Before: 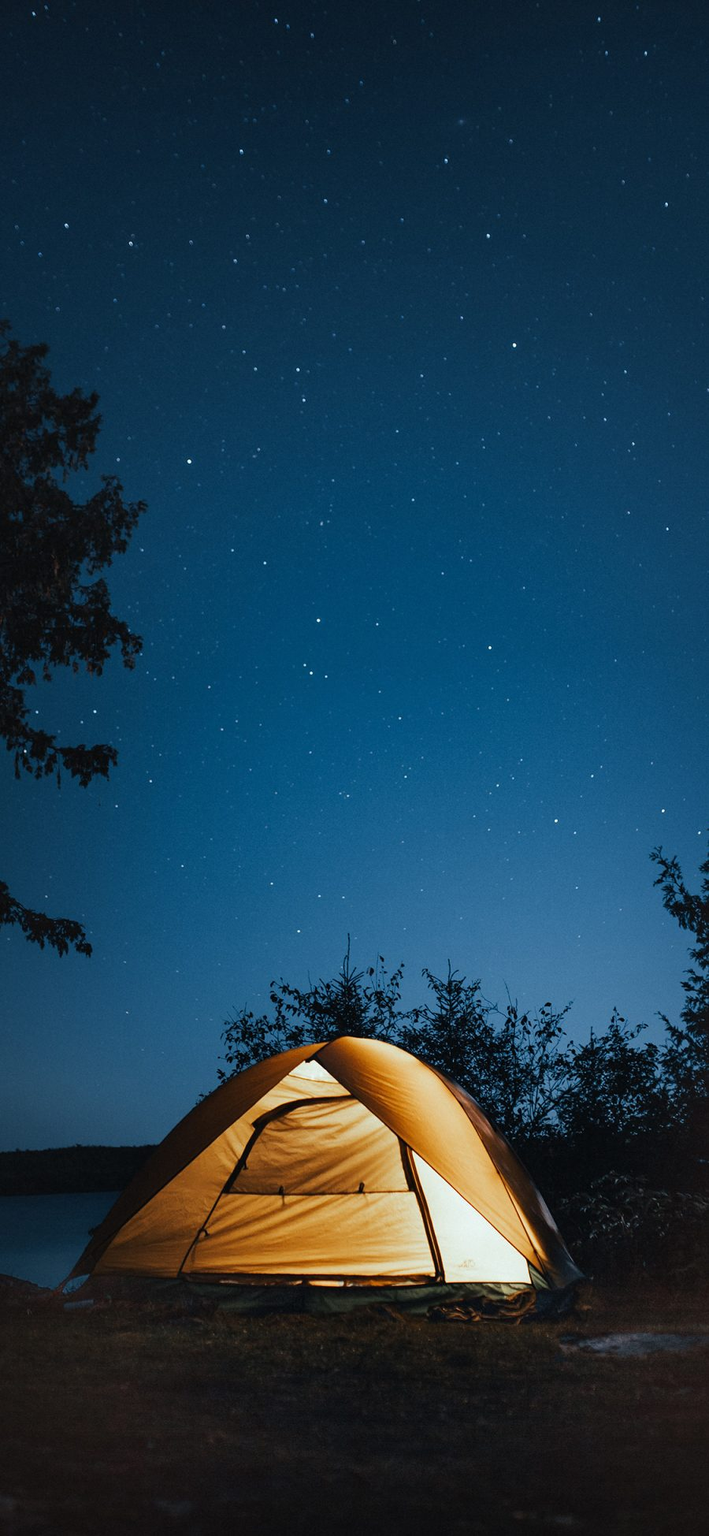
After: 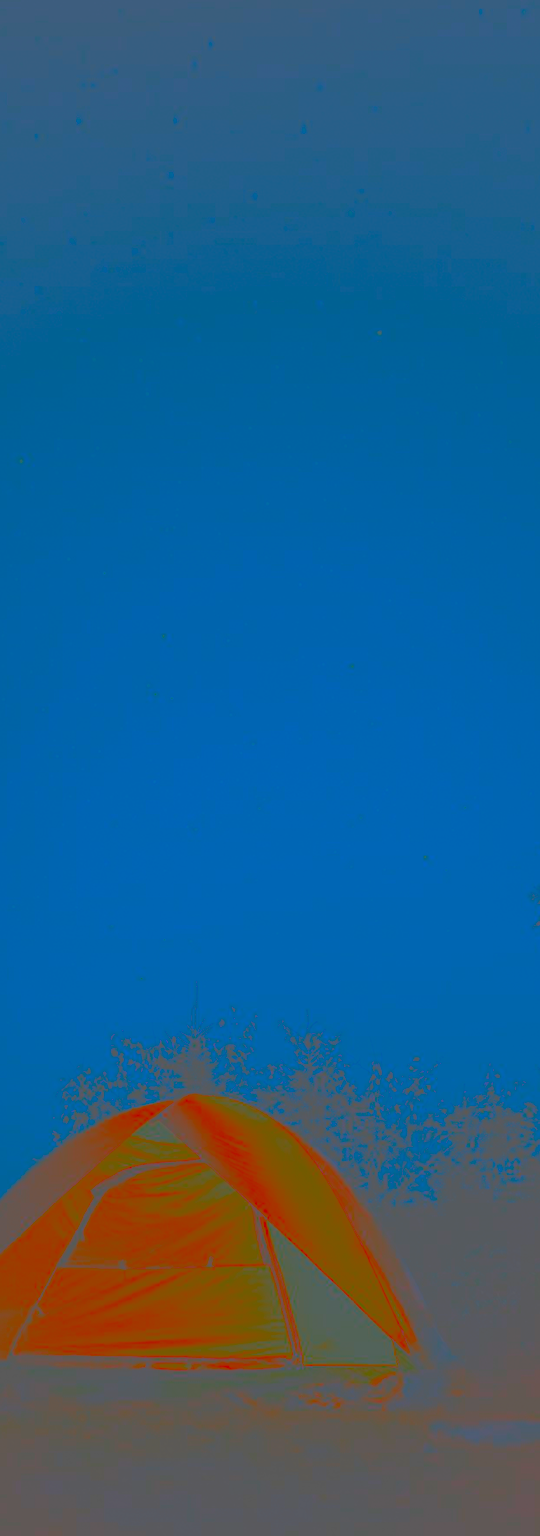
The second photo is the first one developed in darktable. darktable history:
crop and rotate: left 24.096%, top 2.81%, right 6.626%, bottom 6.349%
sharpen: on, module defaults
contrast brightness saturation: contrast -0.977, brightness -0.177, saturation 0.733
